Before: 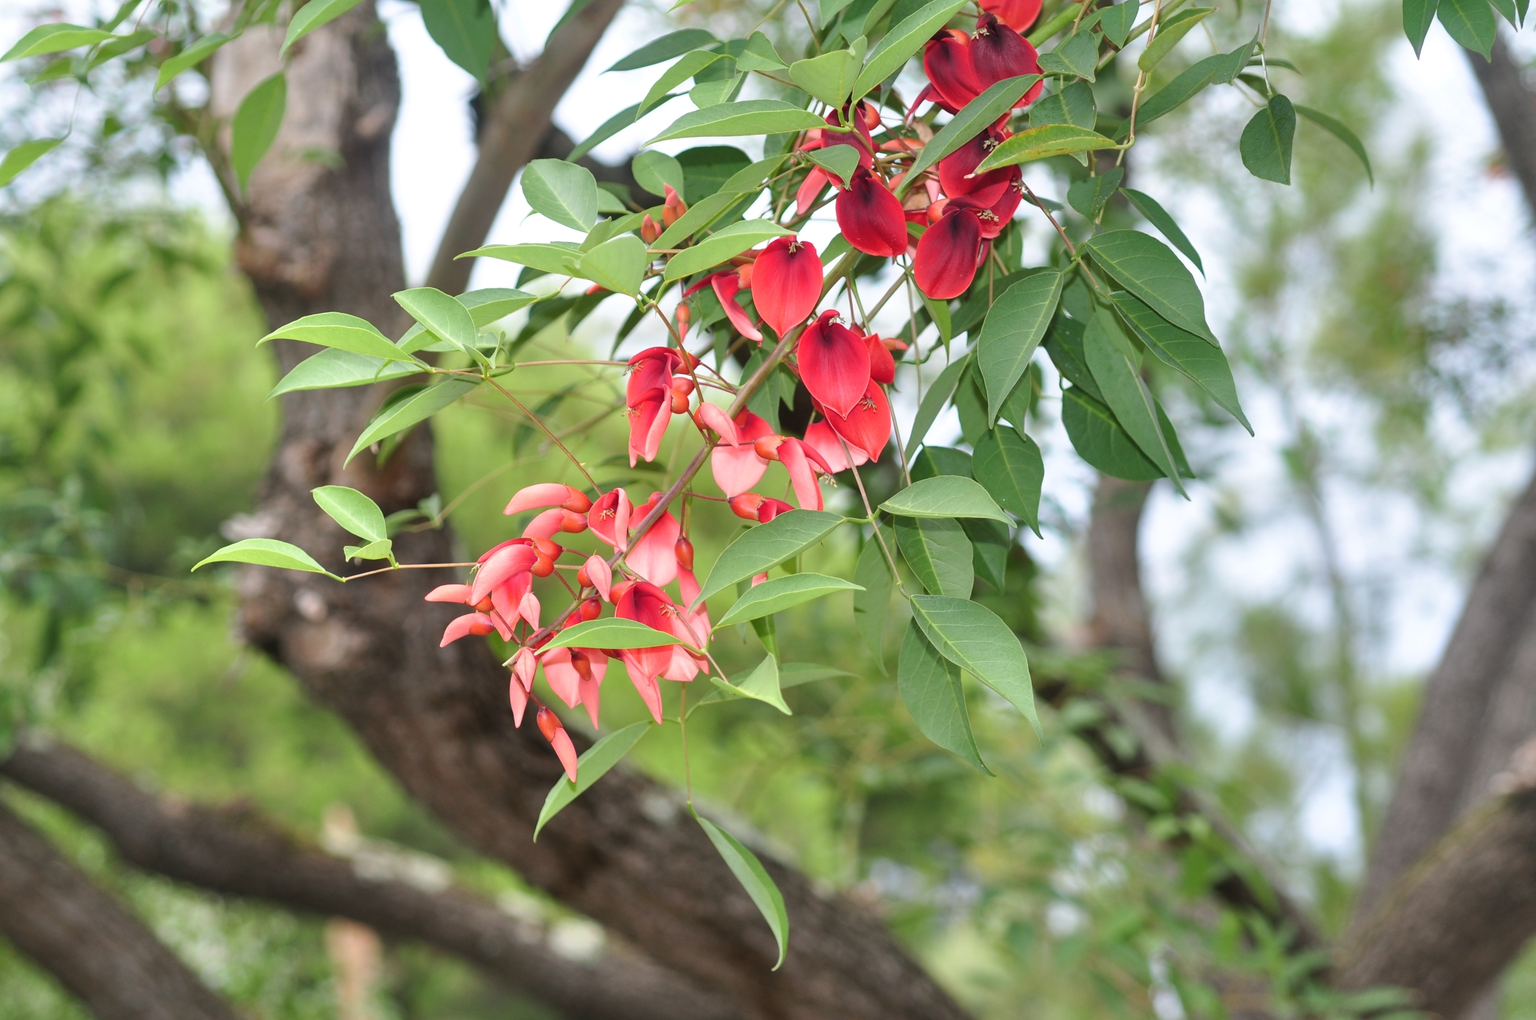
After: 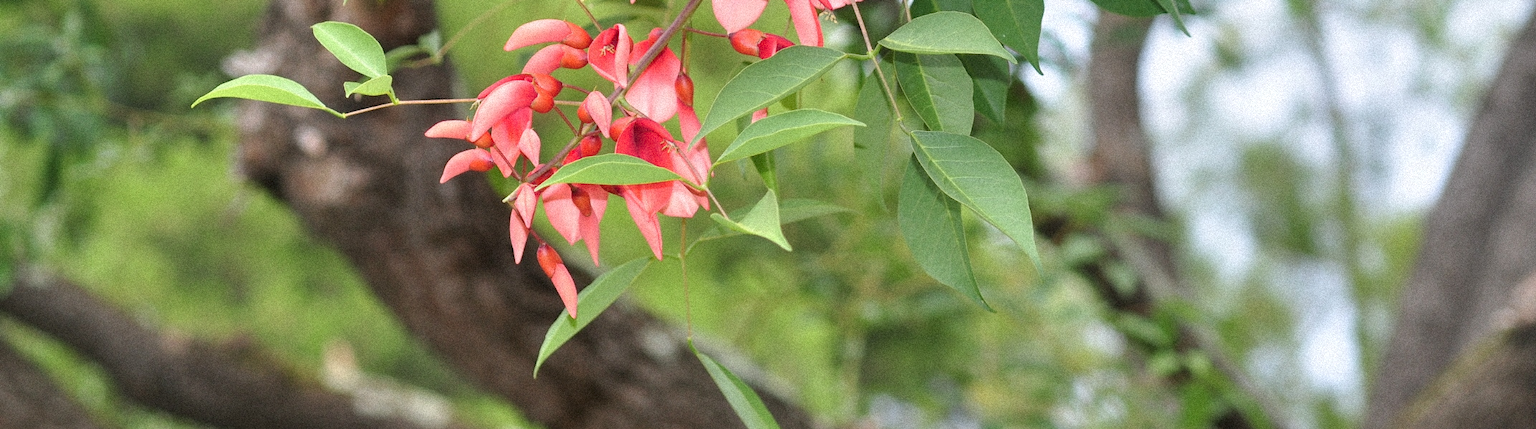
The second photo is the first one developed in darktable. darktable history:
crop: top 45.551%, bottom 12.262%
grain: coarseness 9.38 ISO, strength 34.99%, mid-tones bias 0%
